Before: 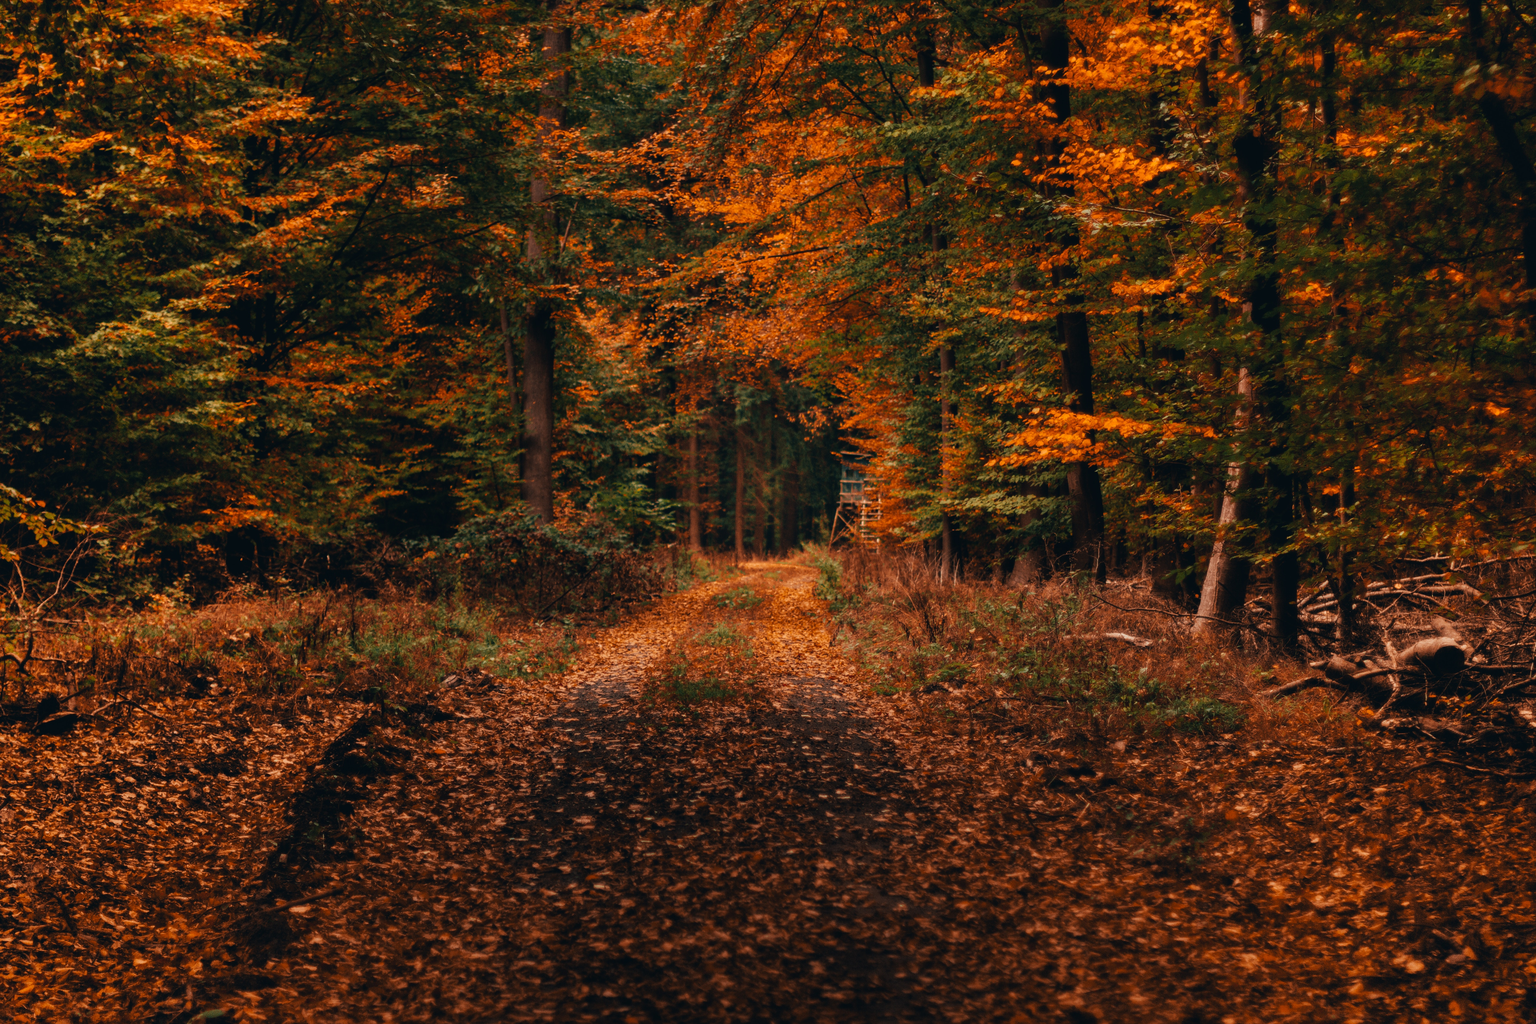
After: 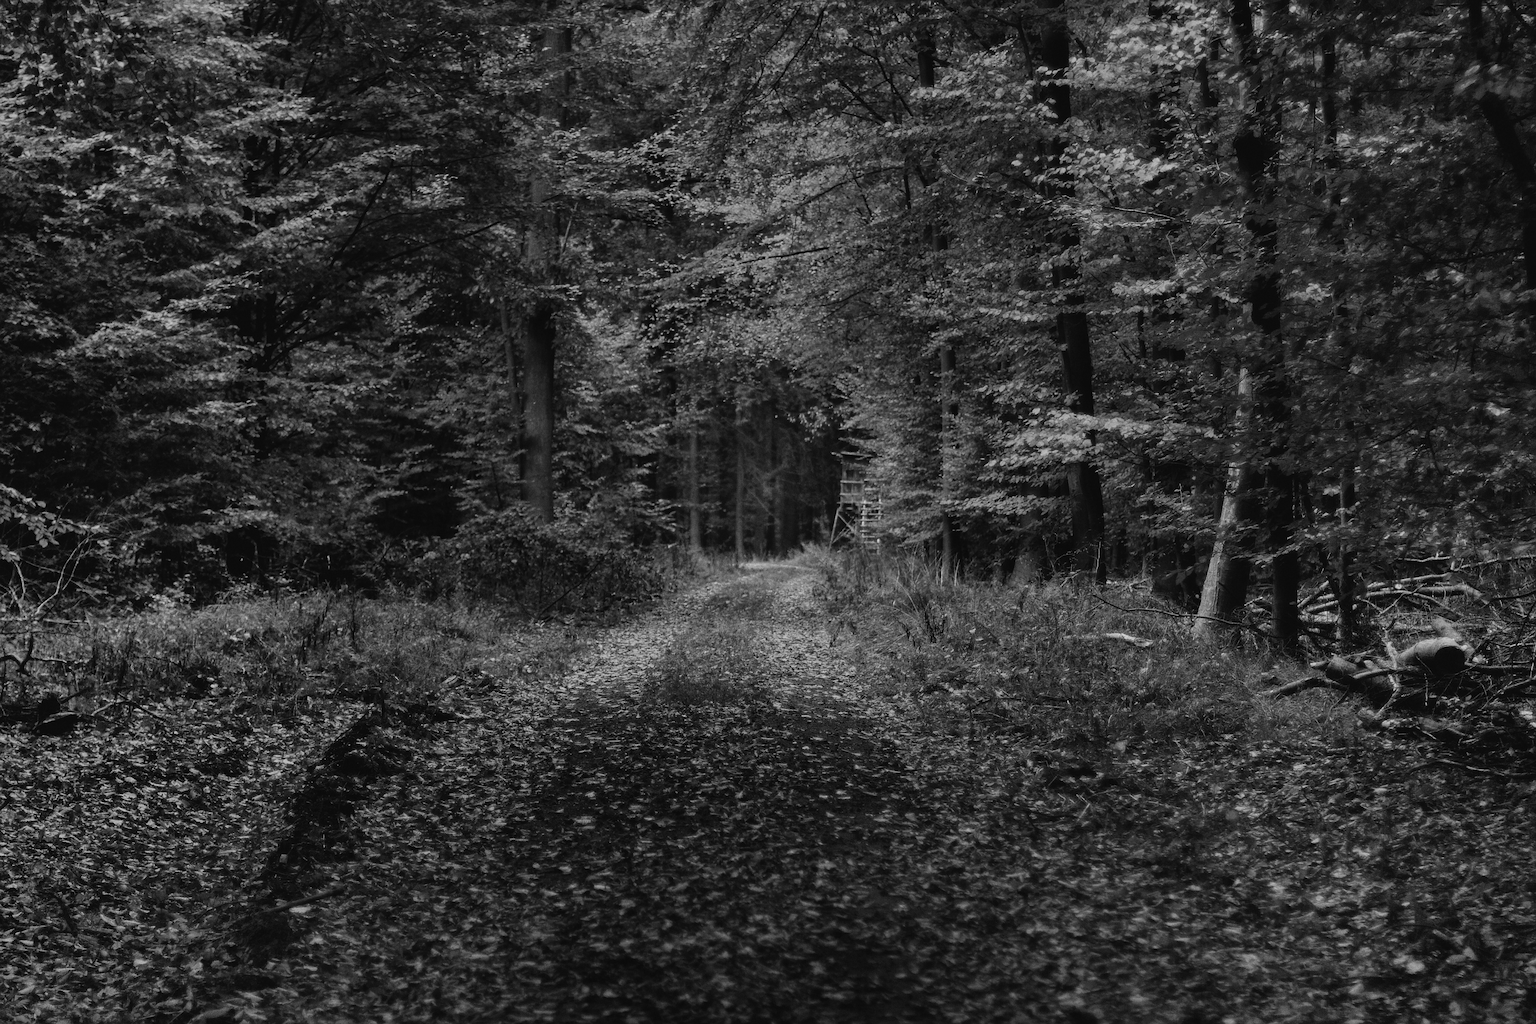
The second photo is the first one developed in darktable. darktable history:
monochrome: on, module defaults
grain: coarseness 0.09 ISO
sharpen: on, module defaults
